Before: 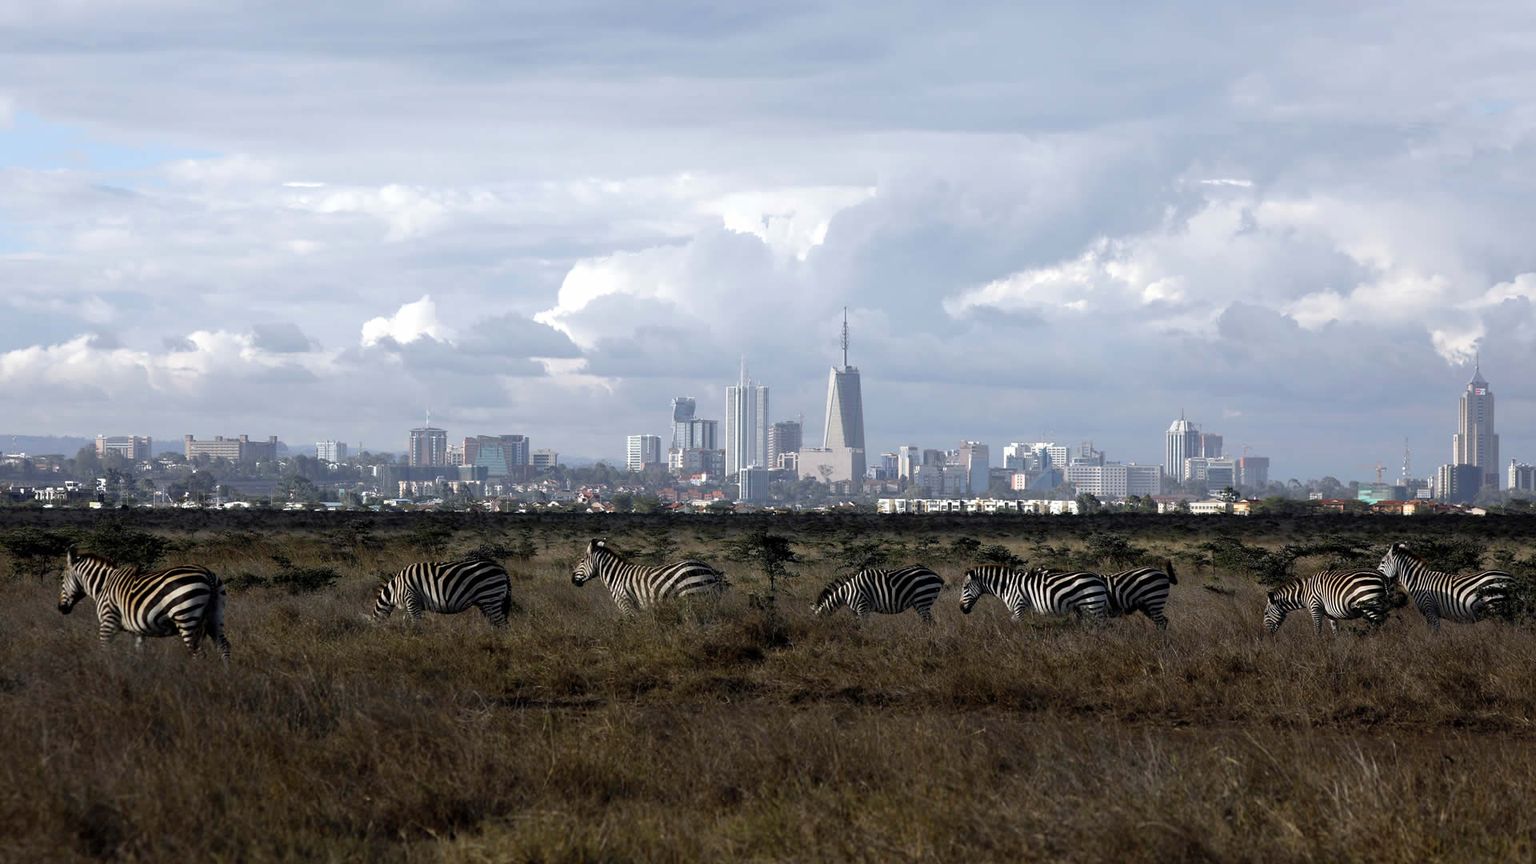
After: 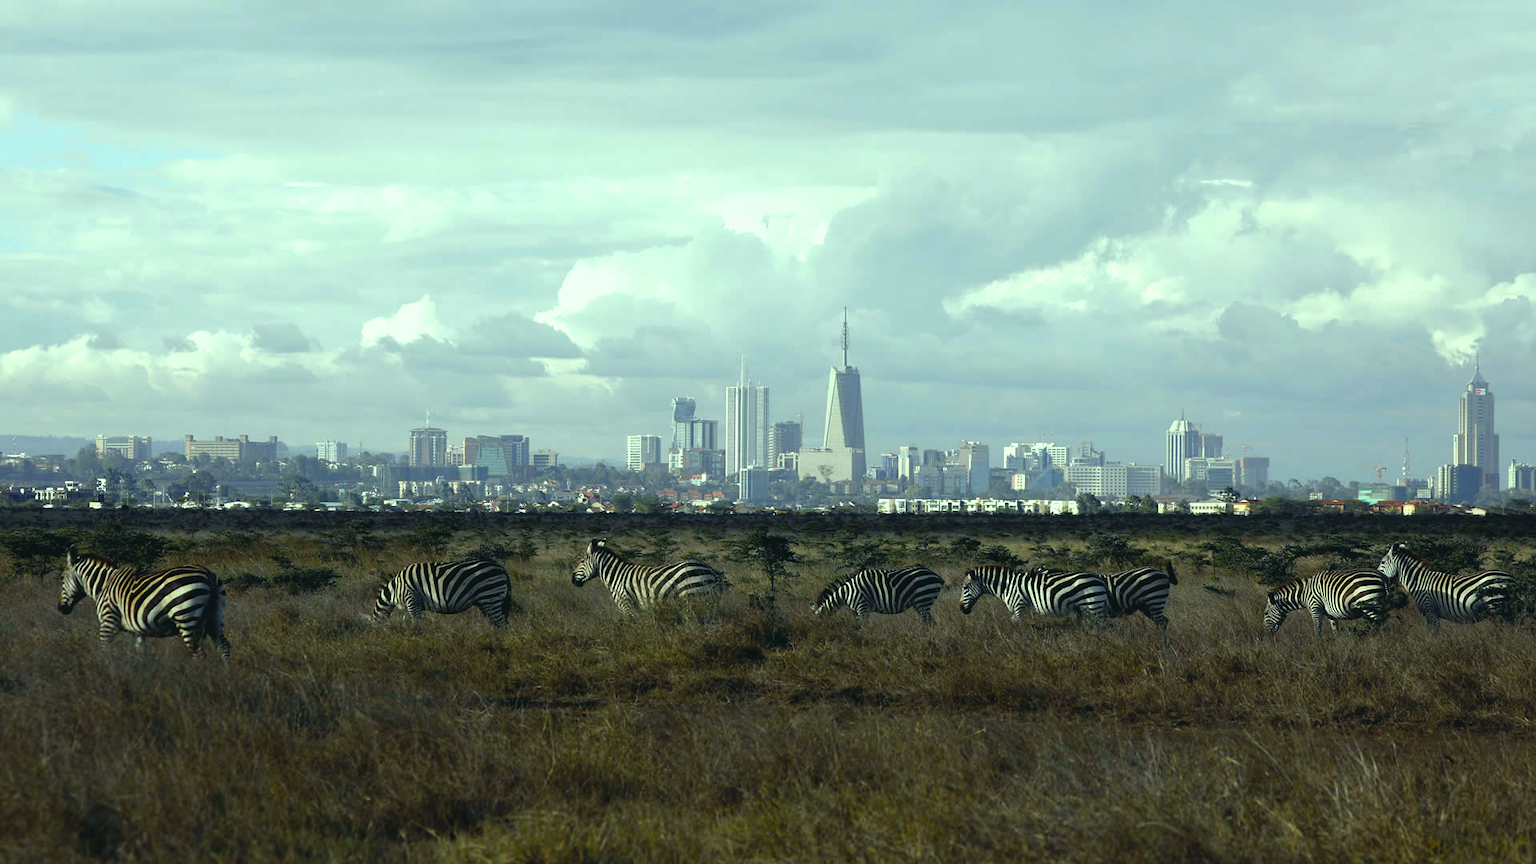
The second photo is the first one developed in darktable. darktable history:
color balance: mode lift, gamma, gain (sRGB), lift [0.997, 0.979, 1.021, 1.011], gamma [1, 1.084, 0.916, 0.998], gain [1, 0.87, 1.13, 1.101], contrast 4.55%, contrast fulcrum 38.24%, output saturation 104.09%
color calibration: x 0.329, y 0.345, temperature 5633 K
color balance rgb: shadows lift › chroma 2%, shadows lift › hue 219.6°, power › hue 313.2°, highlights gain › chroma 3%, highlights gain › hue 75.6°, global offset › luminance 0.5%, perceptual saturation grading › global saturation 15.33%, perceptual saturation grading › highlights -19.33%, perceptual saturation grading › shadows 20%, global vibrance 20%
